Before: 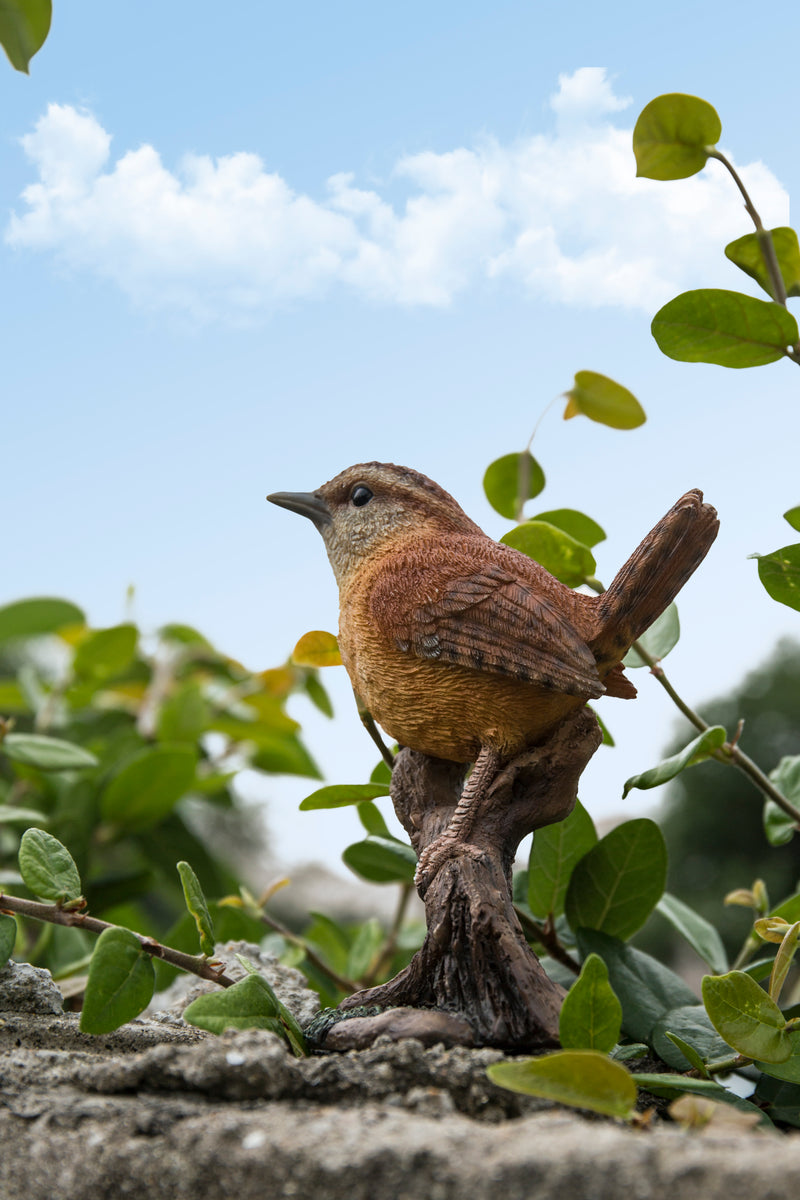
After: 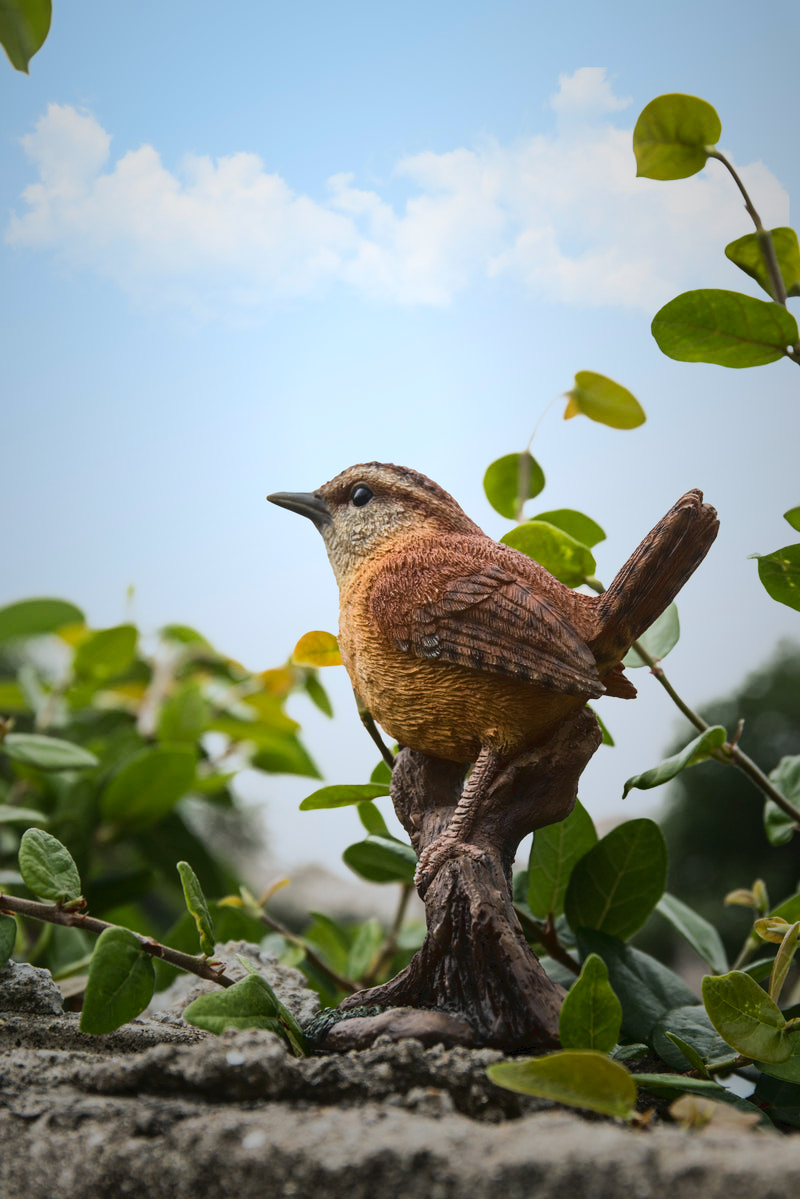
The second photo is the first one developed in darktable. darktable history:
crop: bottom 0.07%
vignetting: fall-off start 15.93%, fall-off radius 99.93%, saturation 0.002, center (-0.069, -0.304), width/height ratio 0.718
tone equalizer: edges refinement/feathering 500, mask exposure compensation -1.57 EV, preserve details no
tone curve: curves: ch0 [(0, 0) (0.003, 0.072) (0.011, 0.077) (0.025, 0.082) (0.044, 0.094) (0.069, 0.106) (0.1, 0.125) (0.136, 0.145) (0.177, 0.173) (0.224, 0.216) (0.277, 0.281) (0.335, 0.356) (0.399, 0.436) (0.468, 0.53) (0.543, 0.629) (0.623, 0.724) (0.709, 0.808) (0.801, 0.88) (0.898, 0.941) (1, 1)], color space Lab, linked channels, preserve colors none
